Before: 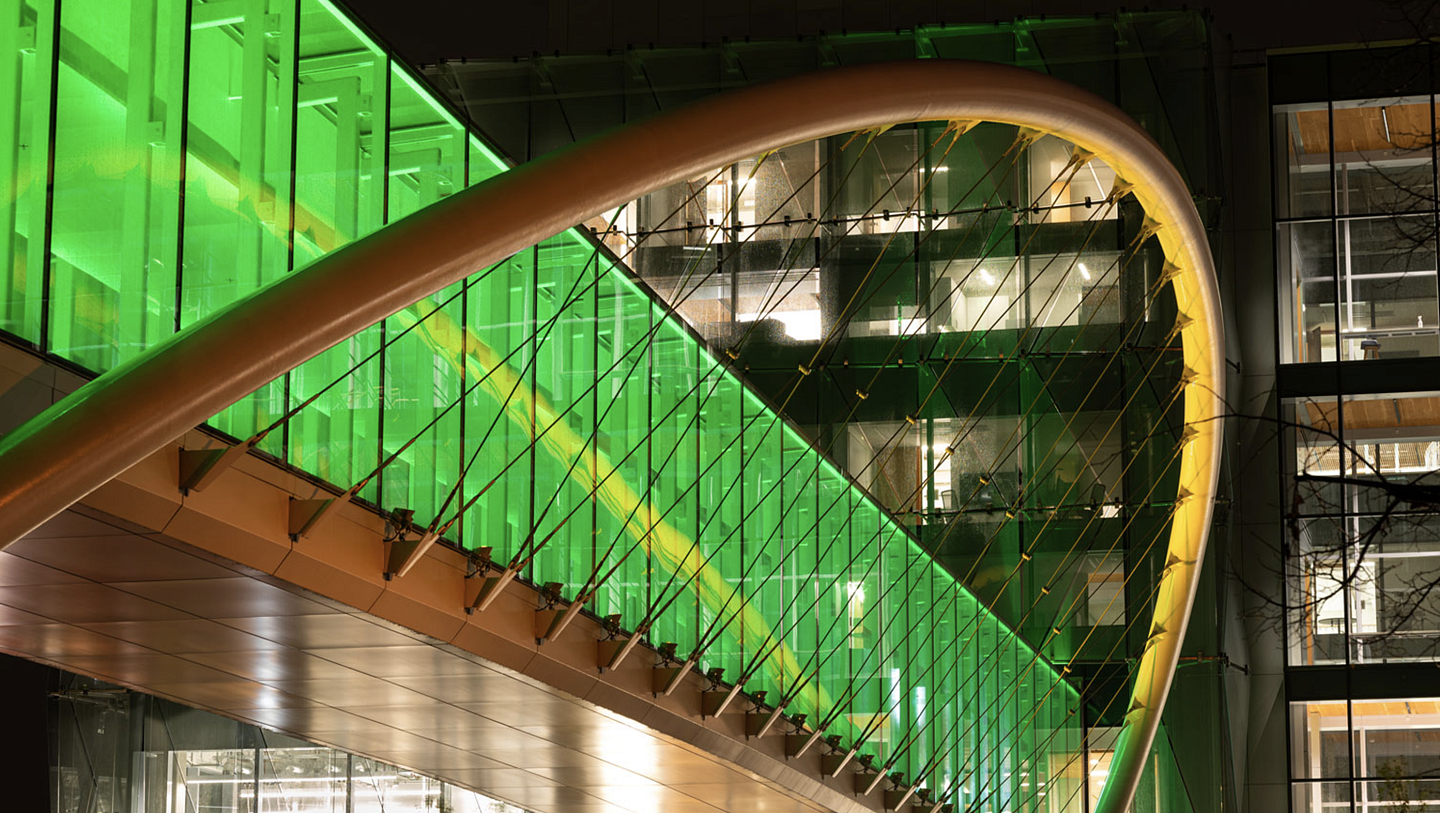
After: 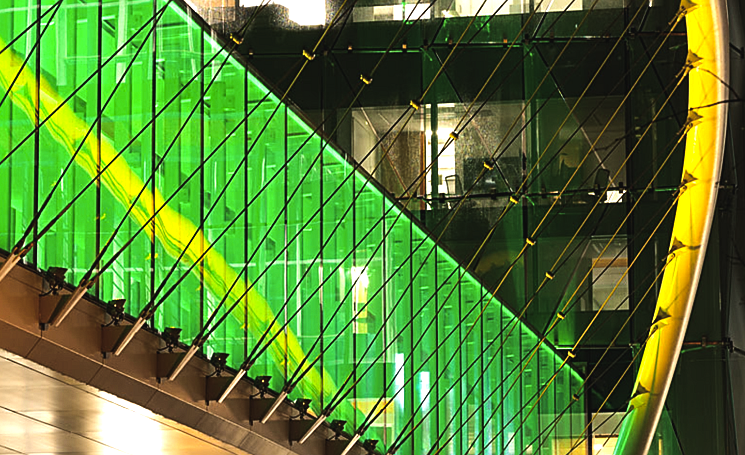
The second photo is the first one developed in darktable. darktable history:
color balance rgb: global offset › luminance 0.71%, perceptual saturation grading › global saturation -11.5%, perceptual brilliance grading › highlights 17.77%, perceptual brilliance grading › mid-tones 31.71%, perceptual brilliance grading › shadows -31.01%, global vibrance 50%
crop: left 34.479%, top 38.822%, right 13.718%, bottom 5.172%
sharpen: on, module defaults
